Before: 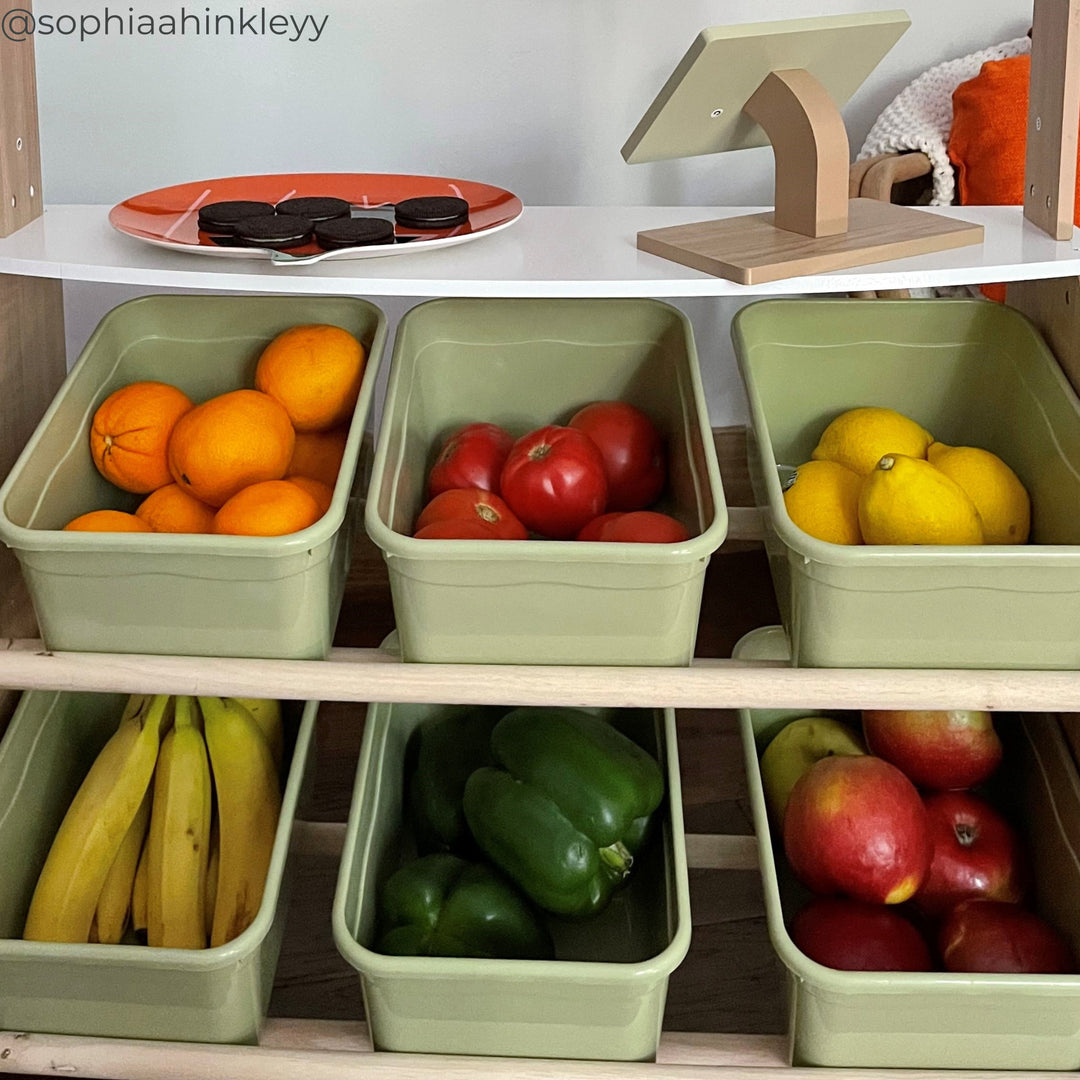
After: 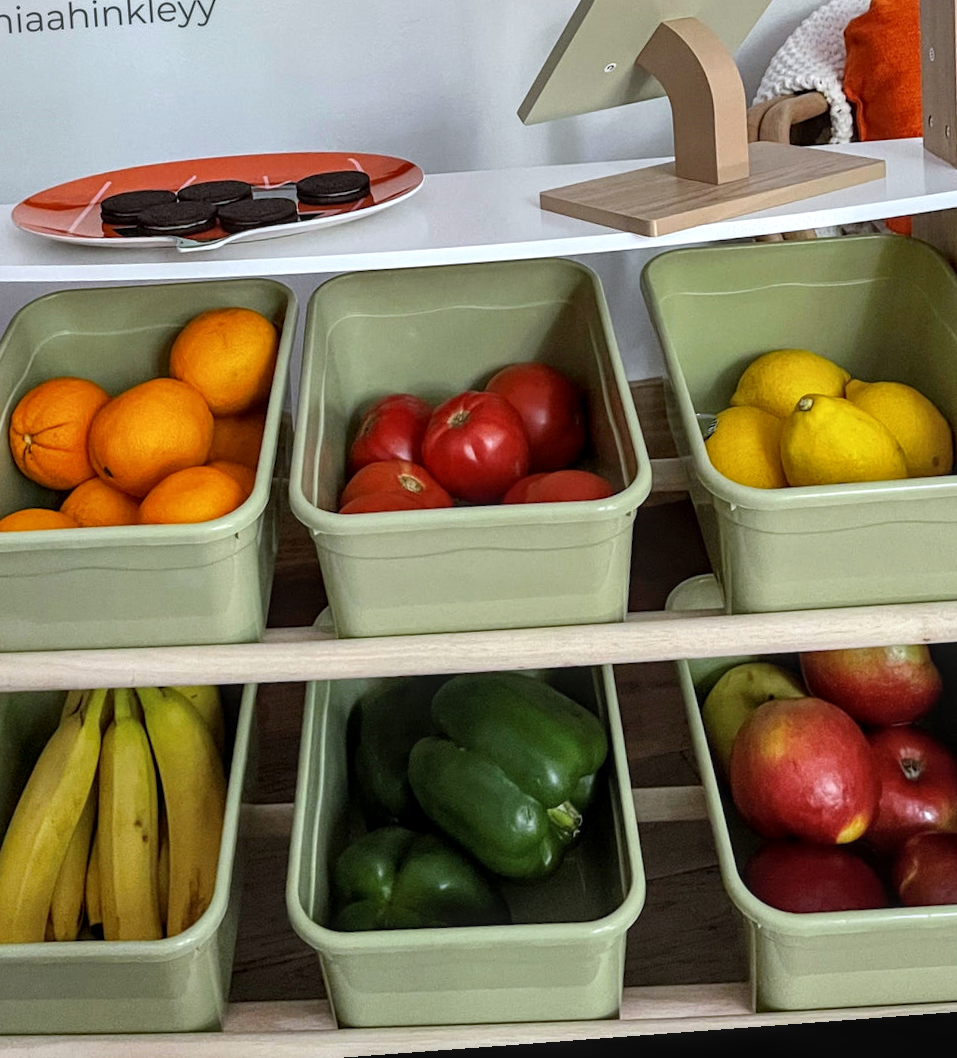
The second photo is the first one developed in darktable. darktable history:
white balance: red 0.967, blue 1.049
crop: left 9.807%, top 6.259%, right 7.334%, bottom 2.177%
tone equalizer: on, module defaults
local contrast: on, module defaults
rotate and perspective: rotation -4.25°, automatic cropping off
